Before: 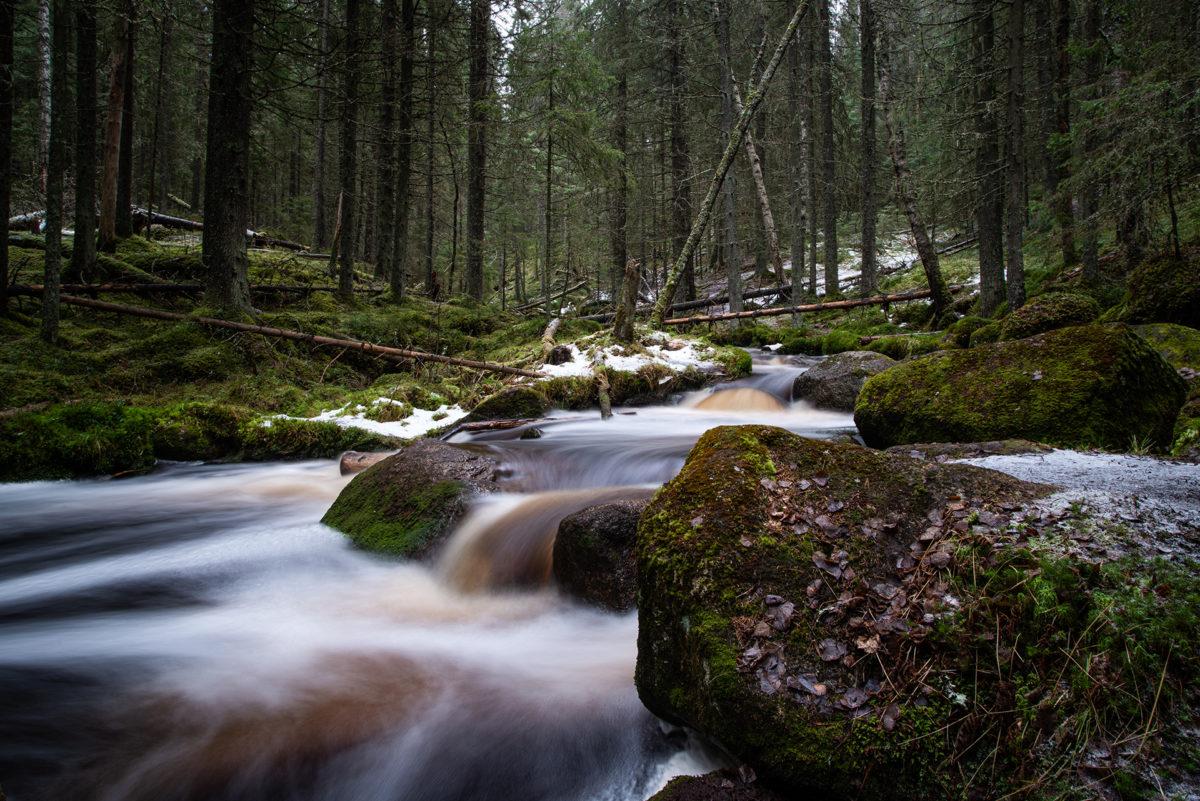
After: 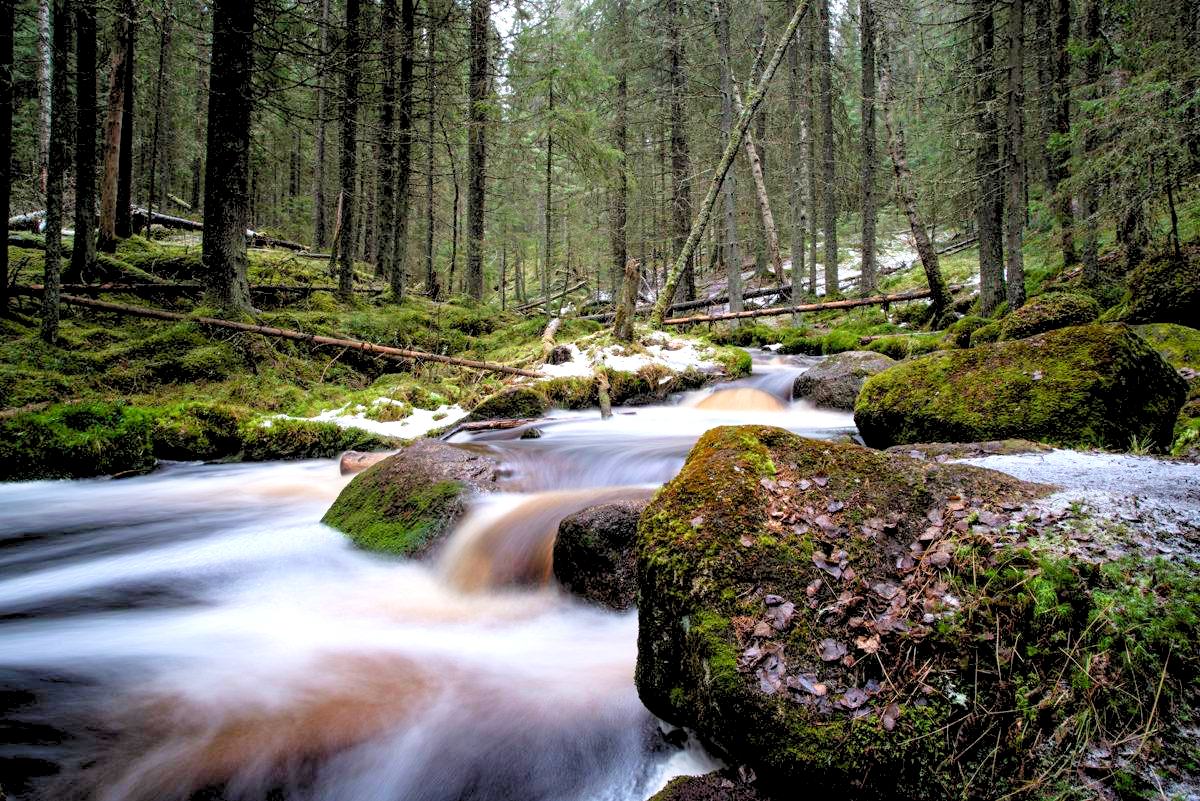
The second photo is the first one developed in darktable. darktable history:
levels: levels [0.072, 0.414, 0.976]
exposure: exposure 0.496 EV, compensate highlight preservation false
